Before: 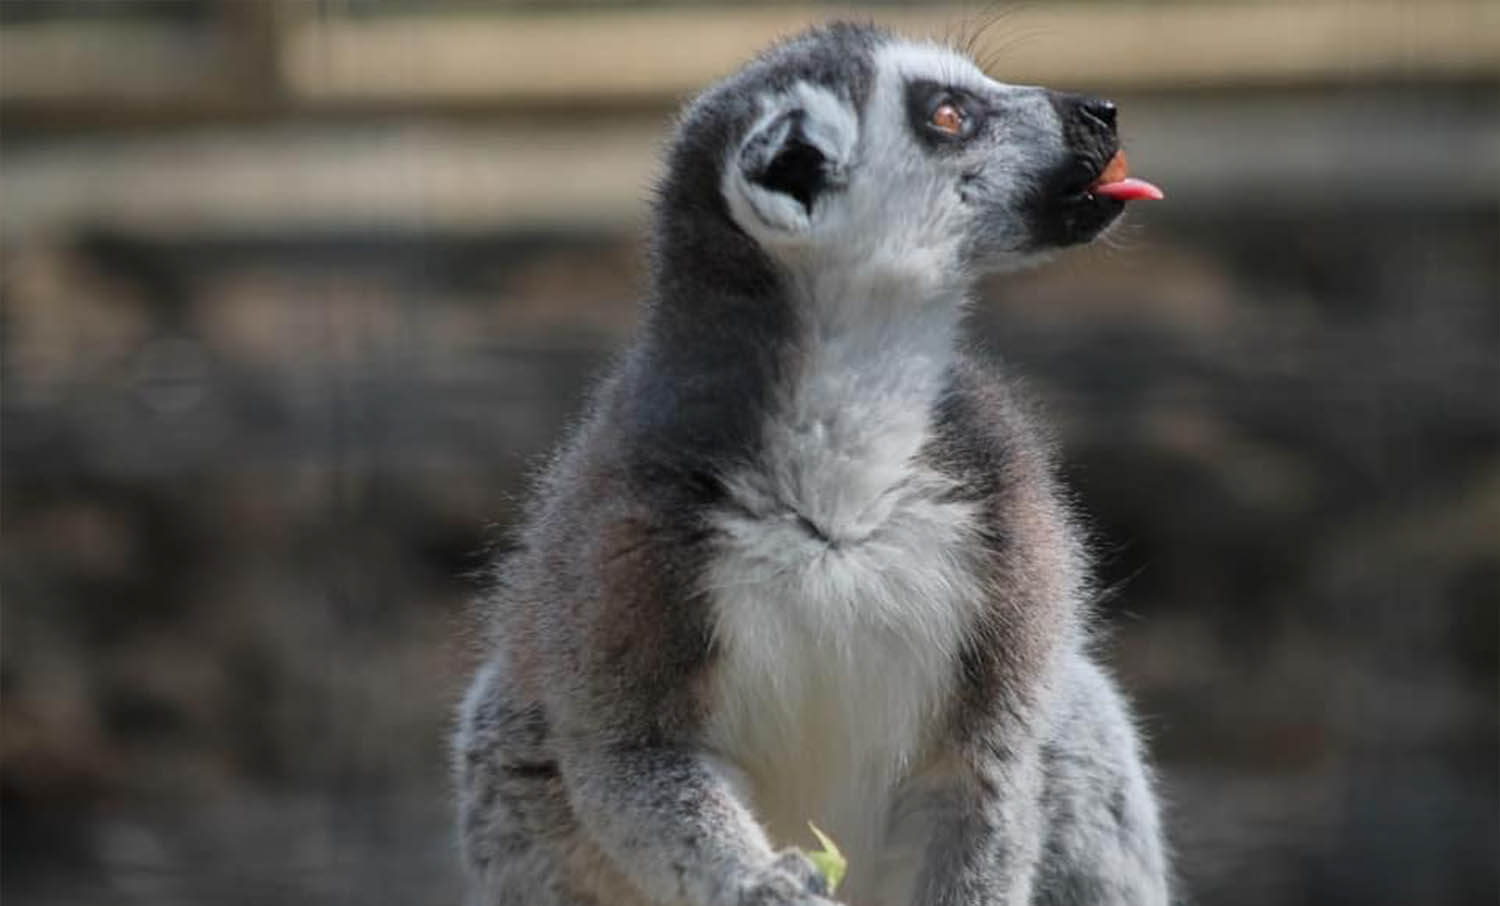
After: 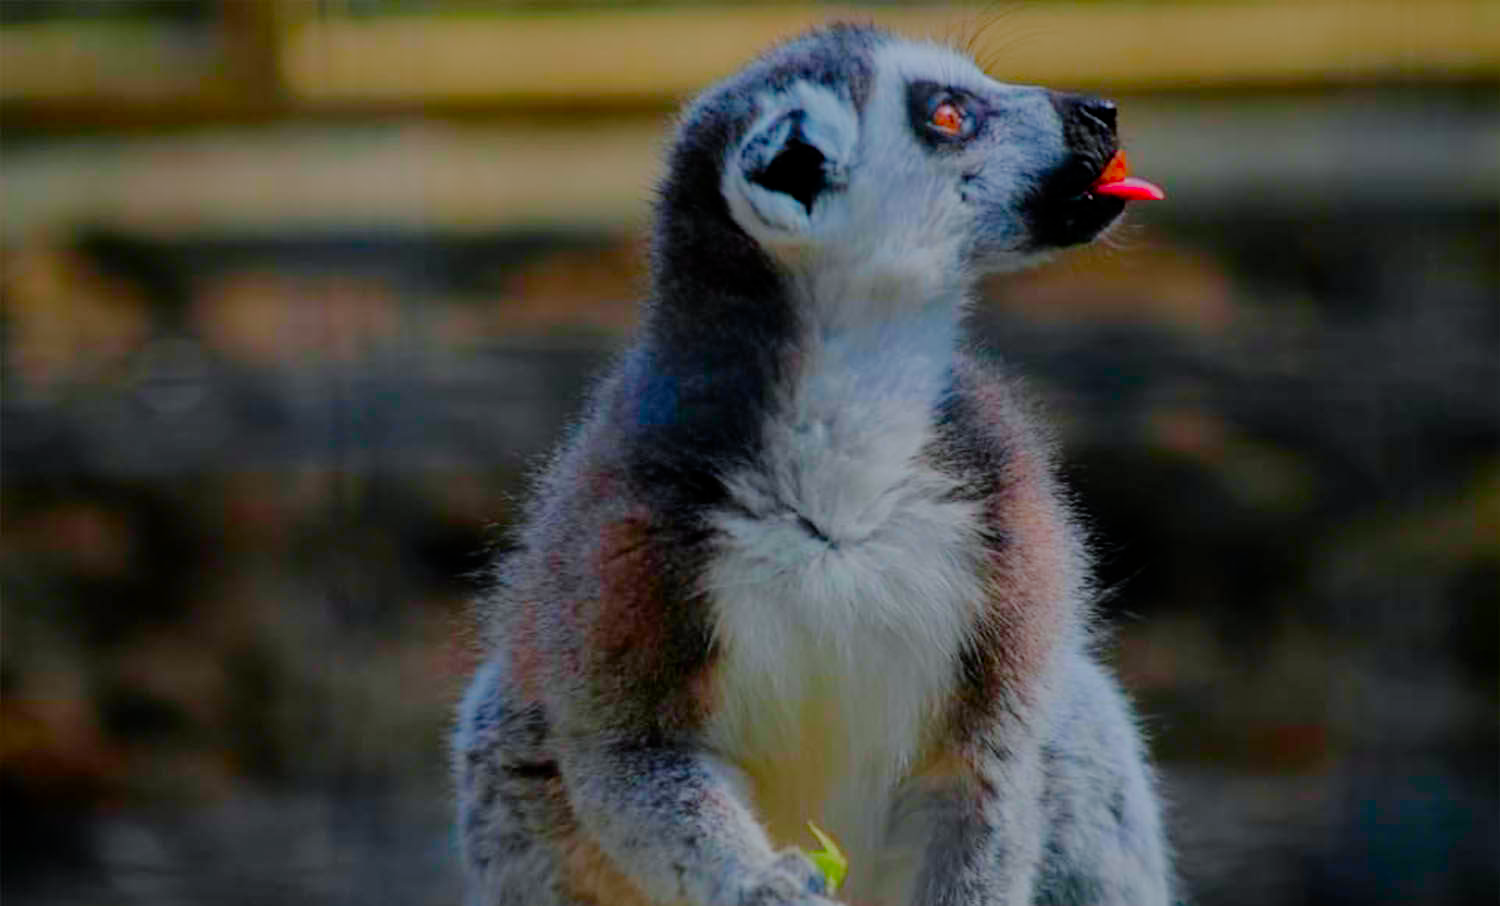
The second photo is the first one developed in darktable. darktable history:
color correction: saturation 2.15
white balance: red 0.982, blue 1.018
filmic rgb: middle gray luminance 30%, black relative exposure -9 EV, white relative exposure 7 EV, threshold 6 EV, target black luminance 0%, hardness 2.94, latitude 2.04%, contrast 0.963, highlights saturation mix 5%, shadows ↔ highlights balance 12.16%, add noise in highlights 0, preserve chrominance no, color science v3 (2019), use custom middle-gray values true, iterations of high-quality reconstruction 0, contrast in highlights soft, enable highlight reconstruction true
color balance rgb: perceptual saturation grading › global saturation 25%, perceptual brilliance grading › mid-tones 10%, perceptual brilliance grading › shadows 15%, global vibrance 20%
